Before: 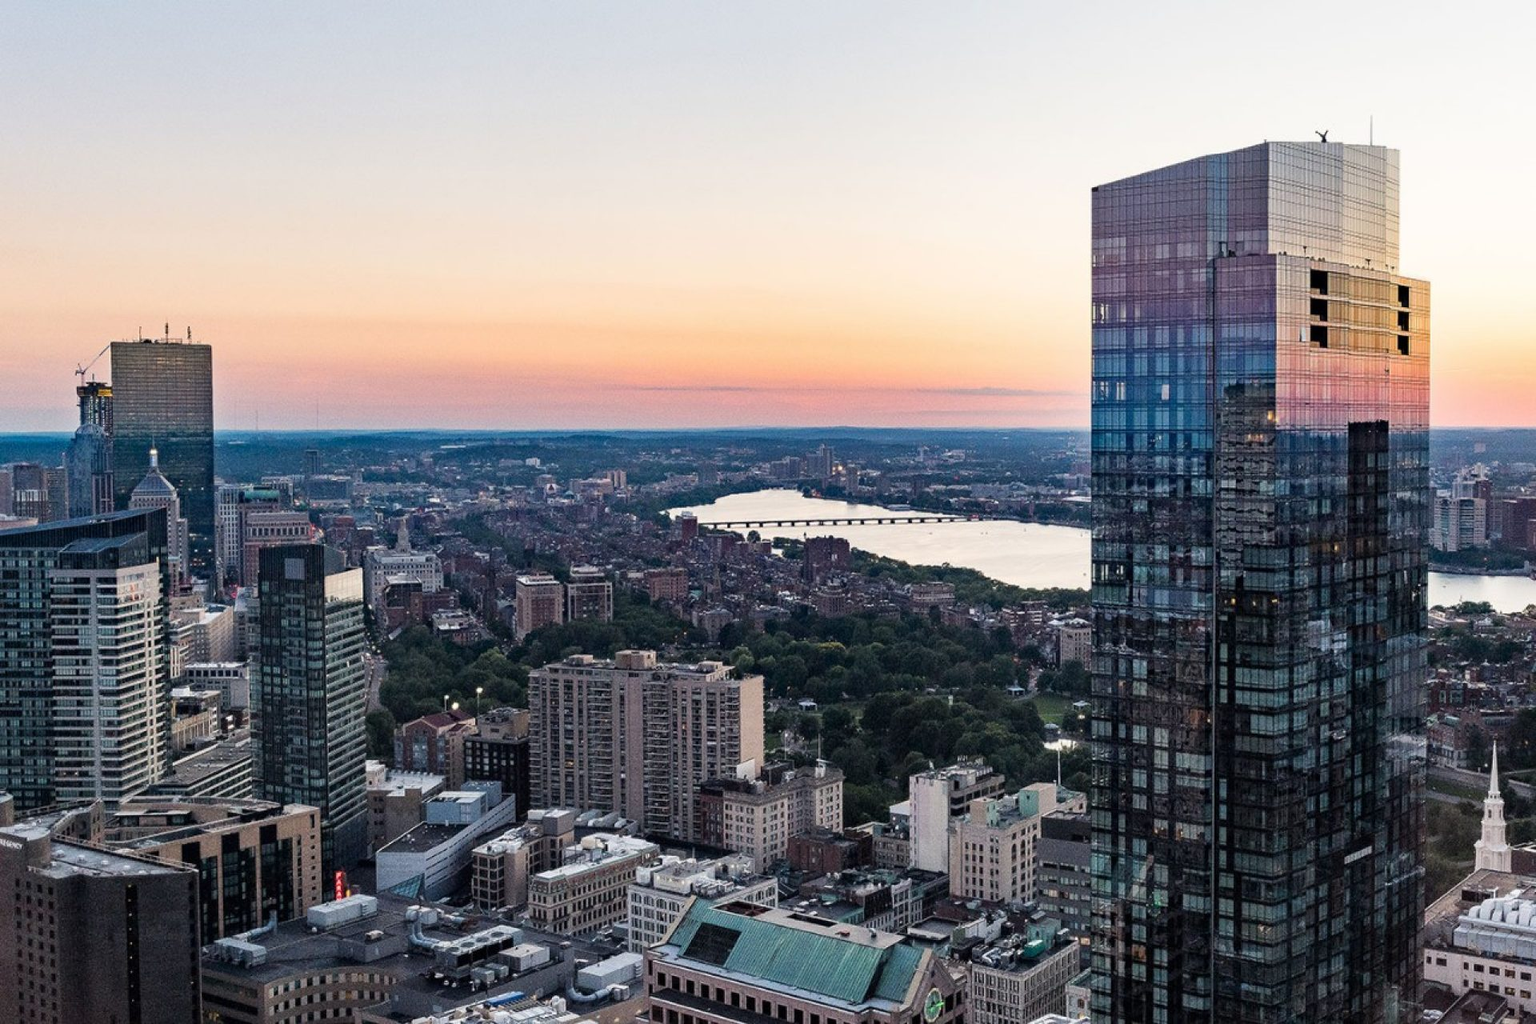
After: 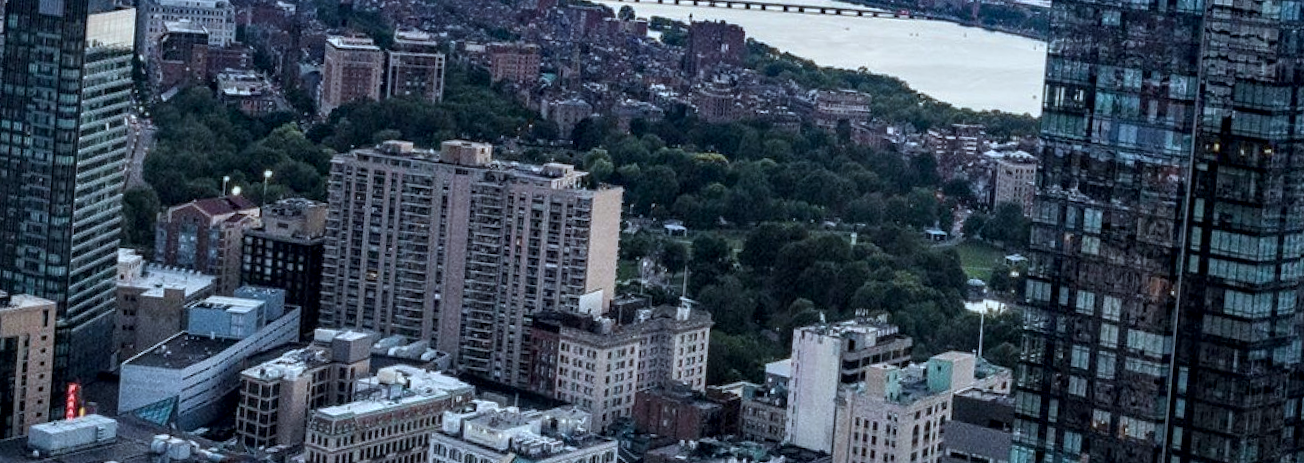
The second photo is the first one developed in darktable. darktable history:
rotate and perspective: rotation 5.12°, automatic cropping off
crop: left 18.091%, top 51.13%, right 17.525%, bottom 16.85%
color calibration: illuminant F (fluorescent), F source F9 (Cool White Deluxe 4150 K) – high CRI, x 0.374, y 0.373, temperature 4158.34 K
local contrast: on, module defaults
